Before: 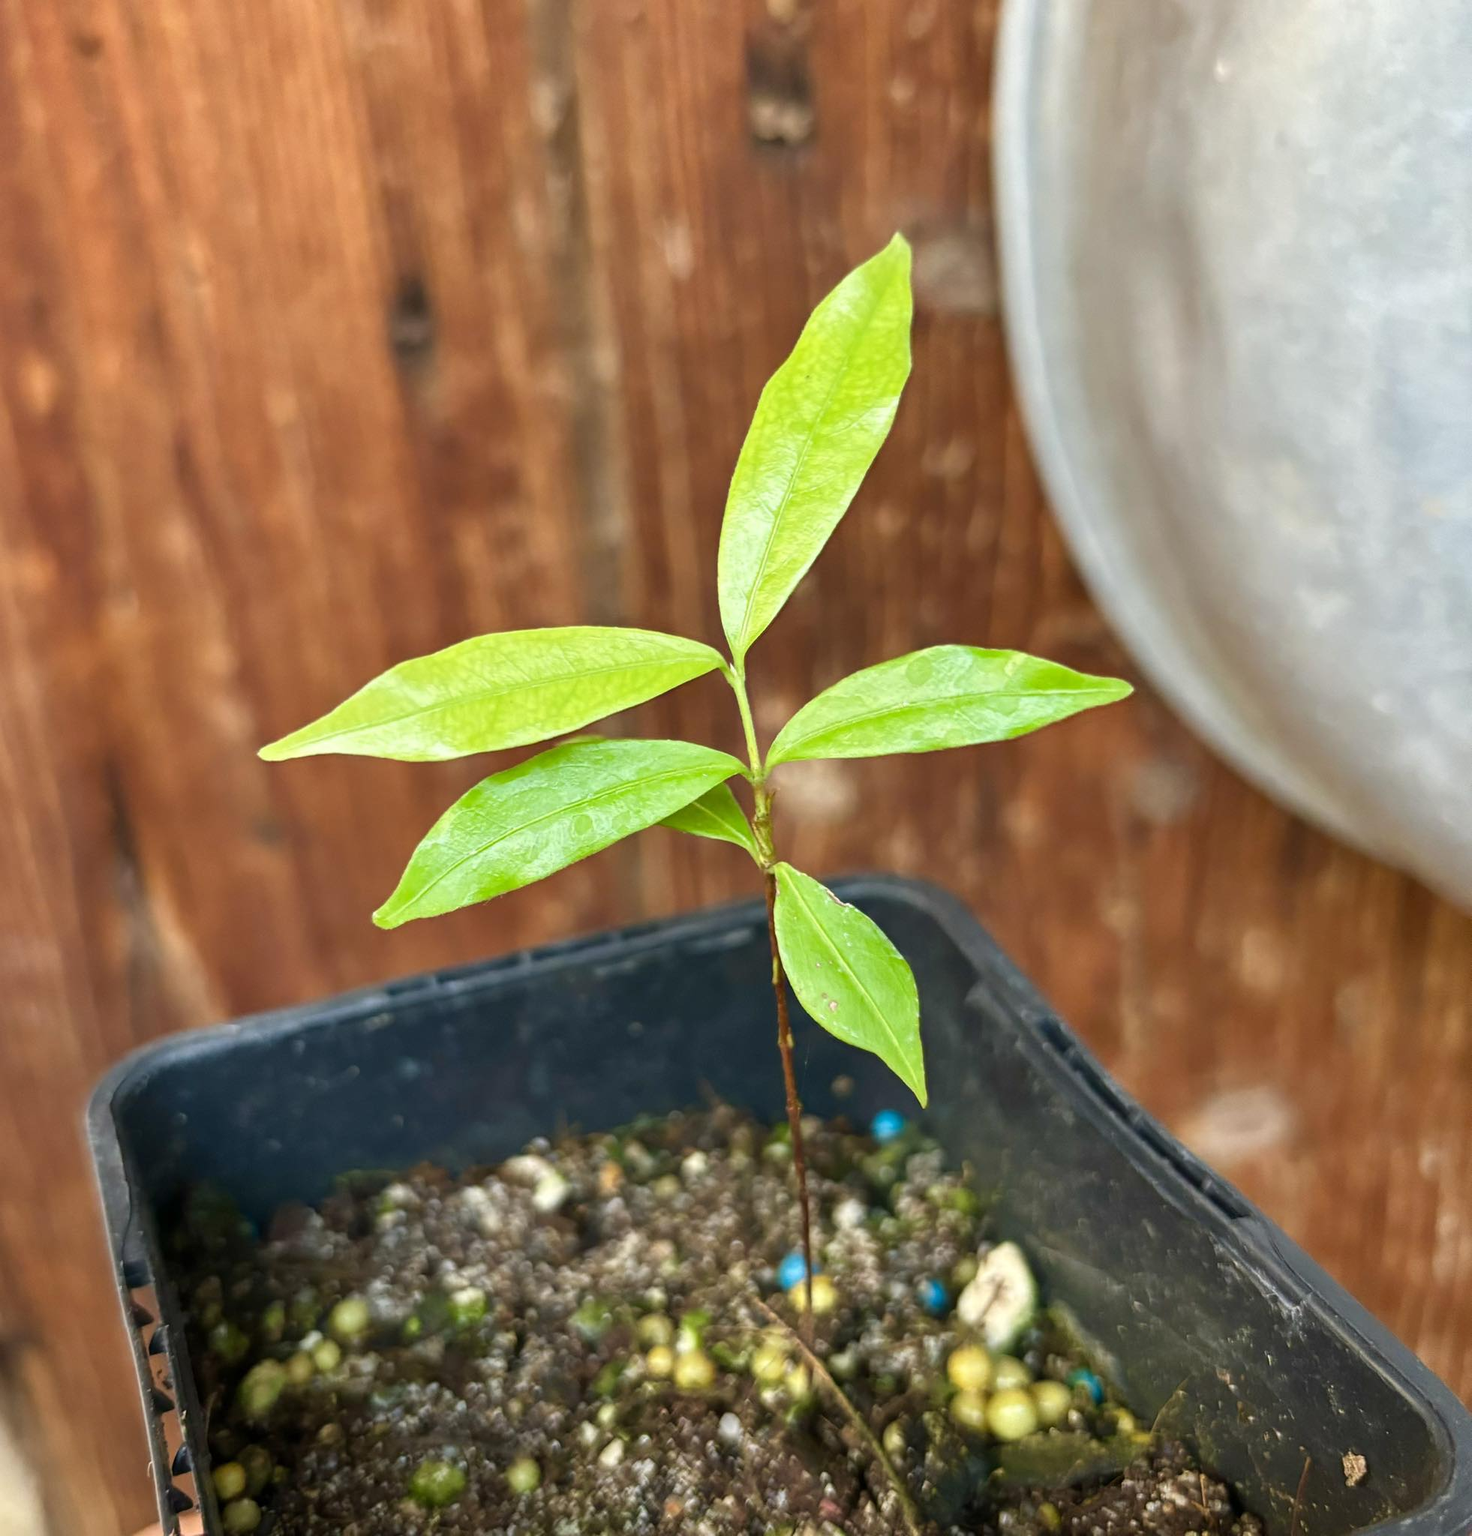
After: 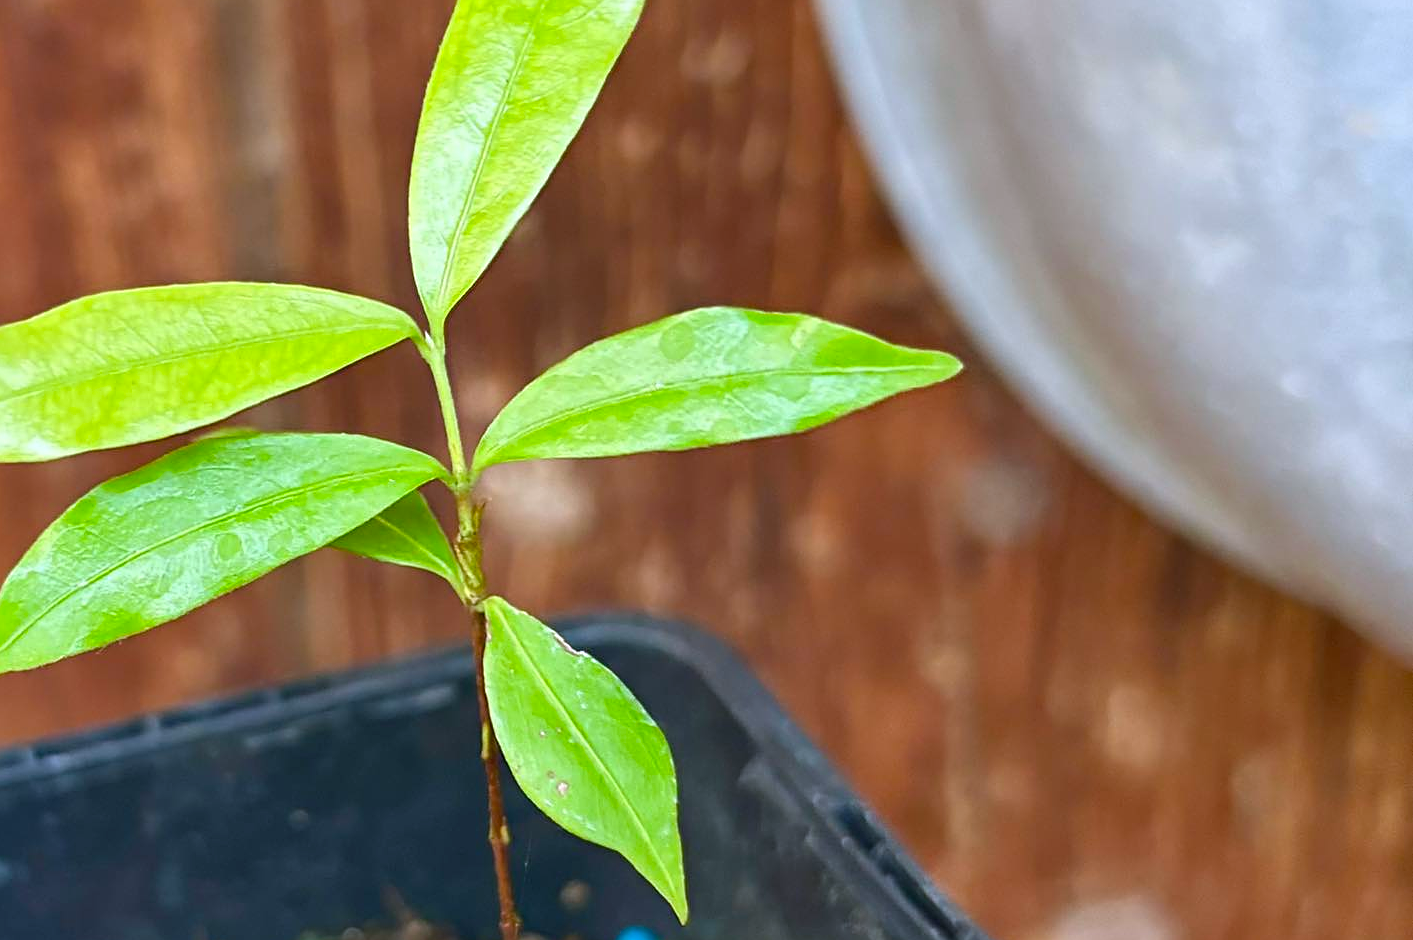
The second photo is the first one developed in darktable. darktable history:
crop and rotate: left 27.938%, top 27.046%, bottom 27.046%
white balance: red 0.967, blue 1.119, emerald 0.756
sharpen: on, module defaults
